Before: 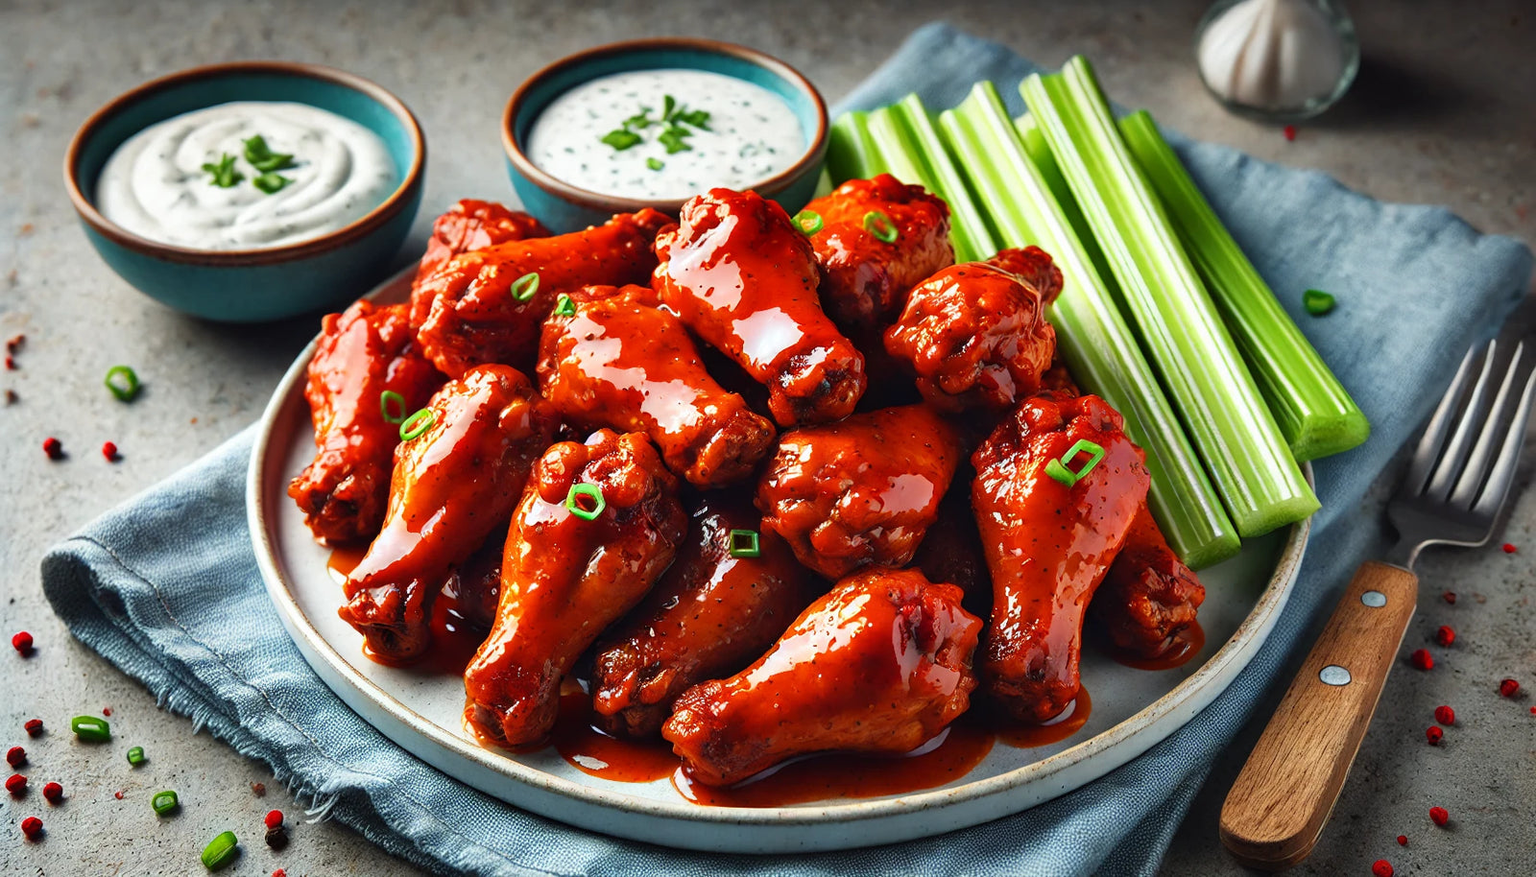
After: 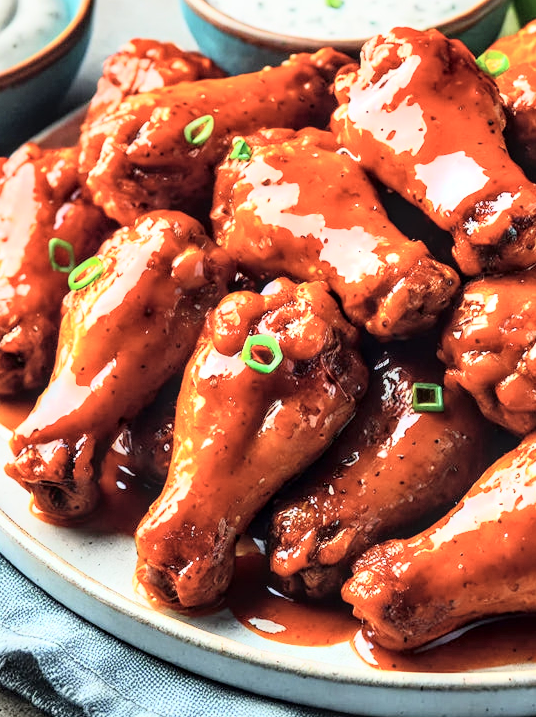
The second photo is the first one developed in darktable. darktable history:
local contrast: detail 130%
crop and rotate: left 21.77%, top 18.528%, right 44.676%, bottom 2.997%
exposure: exposure -0.116 EV, compensate exposure bias true, compensate highlight preservation false
tone curve: curves: ch0 [(0, 0) (0.003, 0.003) (0.011, 0.012) (0.025, 0.028) (0.044, 0.049) (0.069, 0.091) (0.1, 0.144) (0.136, 0.21) (0.177, 0.277) (0.224, 0.352) (0.277, 0.433) (0.335, 0.523) (0.399, 0.613) (0.468, 0.702) (0.543, 0.79) (0.623, 0.867) (0.709, 0.916) (0.801, 0.946) (0.898, 0.972) (1, 1)], color space Lab, independent channels, preserve colors none
